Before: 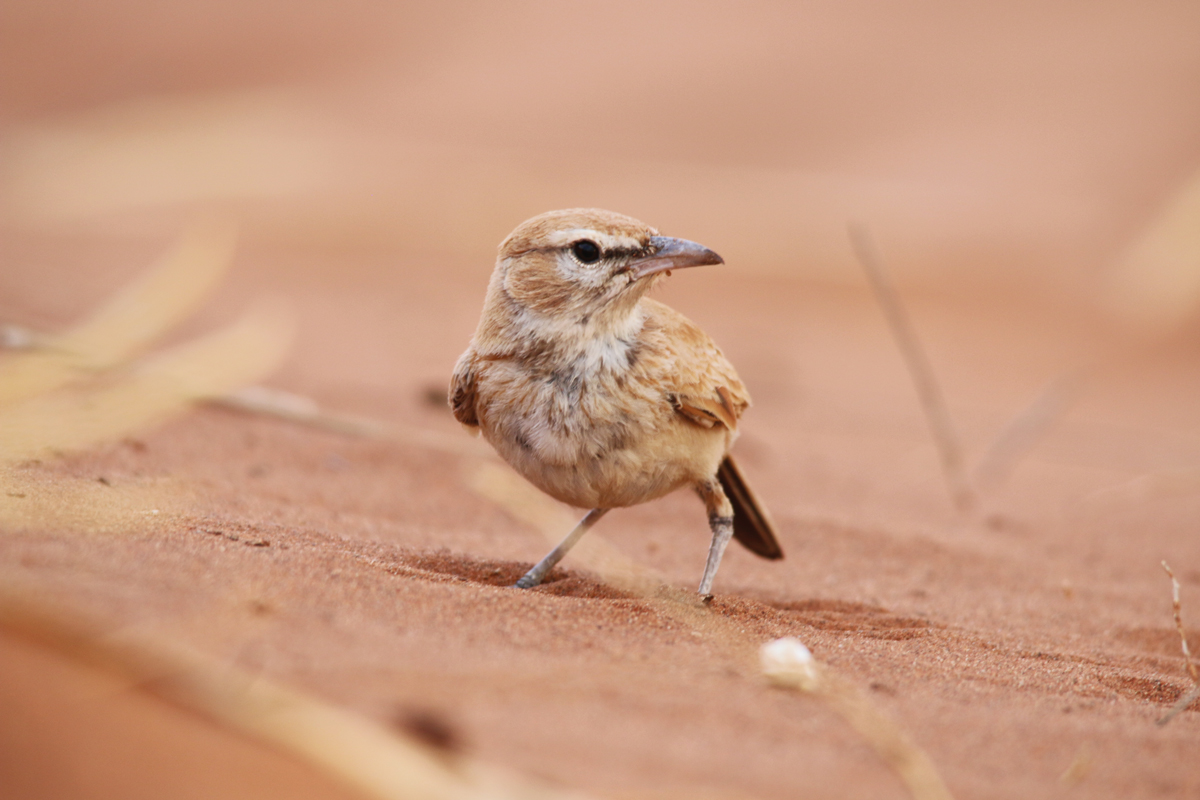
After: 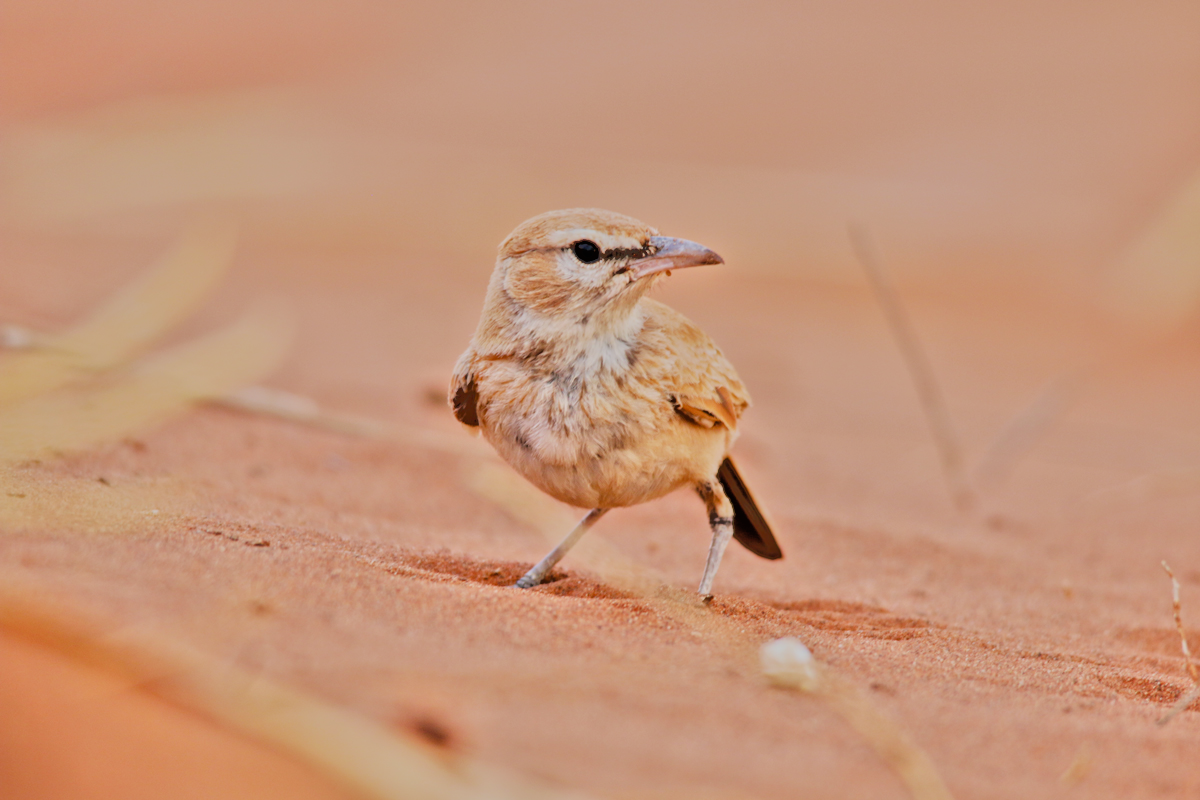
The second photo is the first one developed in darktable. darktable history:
color balance rgb: perceptual saturation grading › global saturation 18.32%, perceptual brilliance grading › global brilliance 3.068%, global vibrance 9.658%
tone equalizer: -7 EV -0.619 EV, -6 EV 0.976 EV, -5 EV -0.46 EV, -4 EV 0.416 EV, -3 EV 0.428 EV, -2 EV 0.142 EV, -1 EV -0.126 EV, +0 EV -0.373 EV, smoothing diameter 2.06%, edges refinement/feathering 17.81, mask exposure compensation -1.57 EV, filter diffusion 5
filmic rgb: black relative exposure -7.65 EV, white relative exposure 4.56 EV, threshold 5.96 EV, hardness 3.61, enable highlight reconstruction true
